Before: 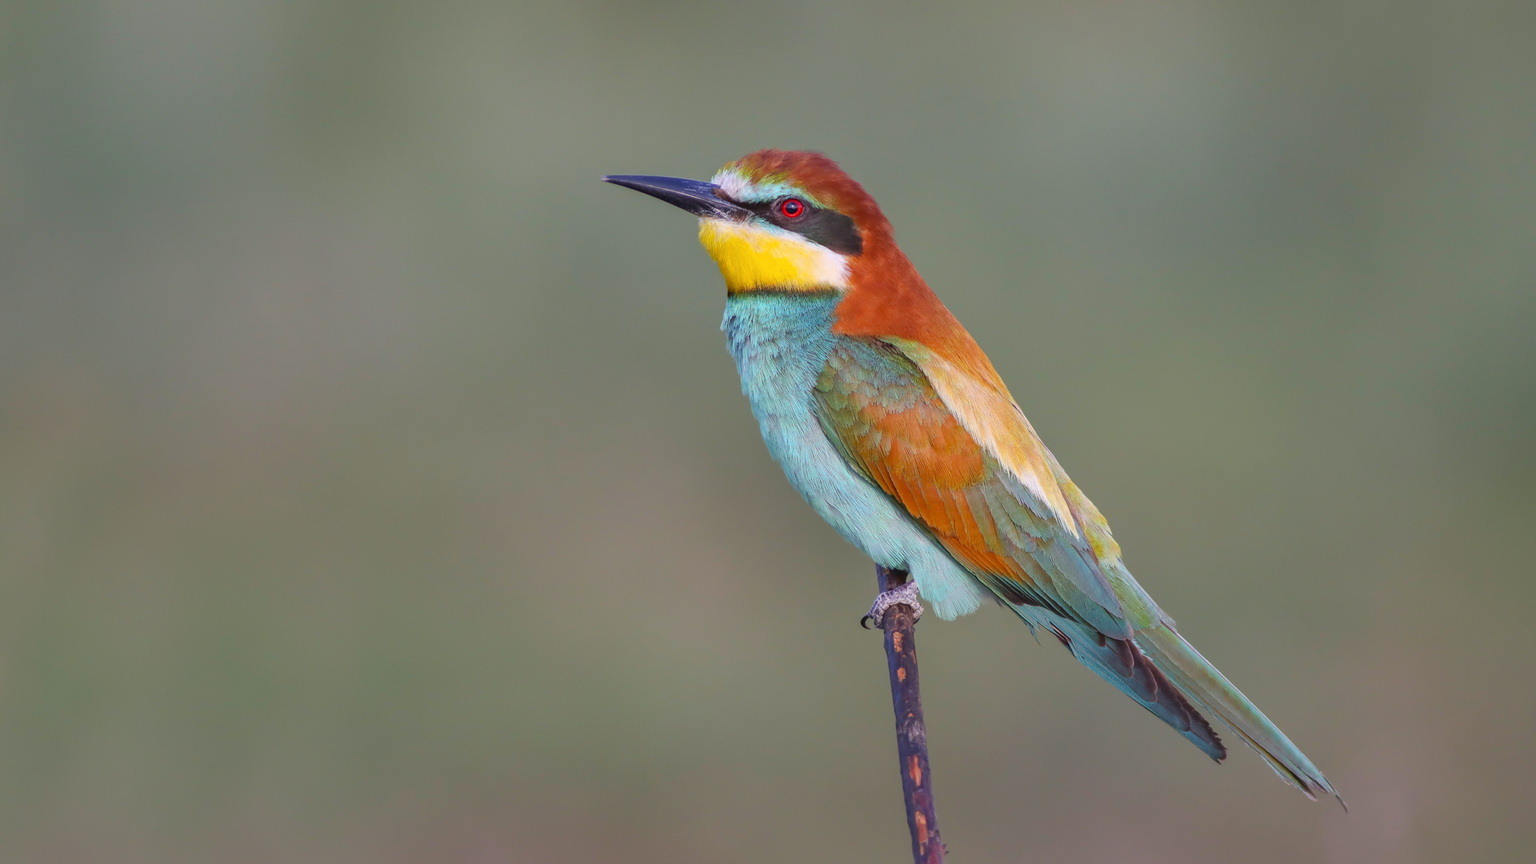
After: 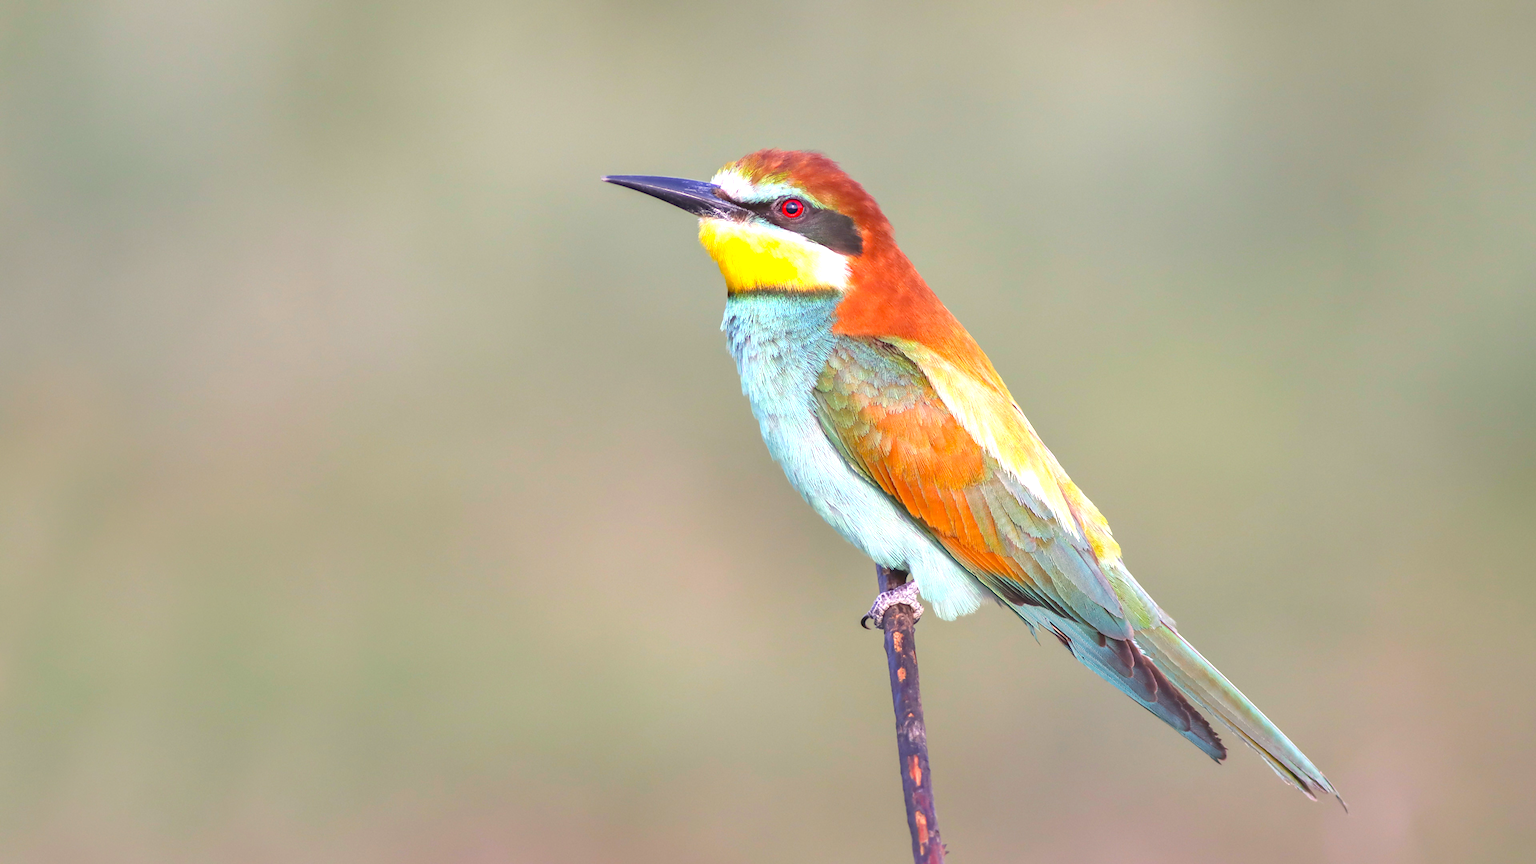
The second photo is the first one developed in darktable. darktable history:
color correction: highlights a* 3.67, highlights b* 5.1
exposure: black level correction 0, exposure 1.107 EV, compensate highlight preservation false
